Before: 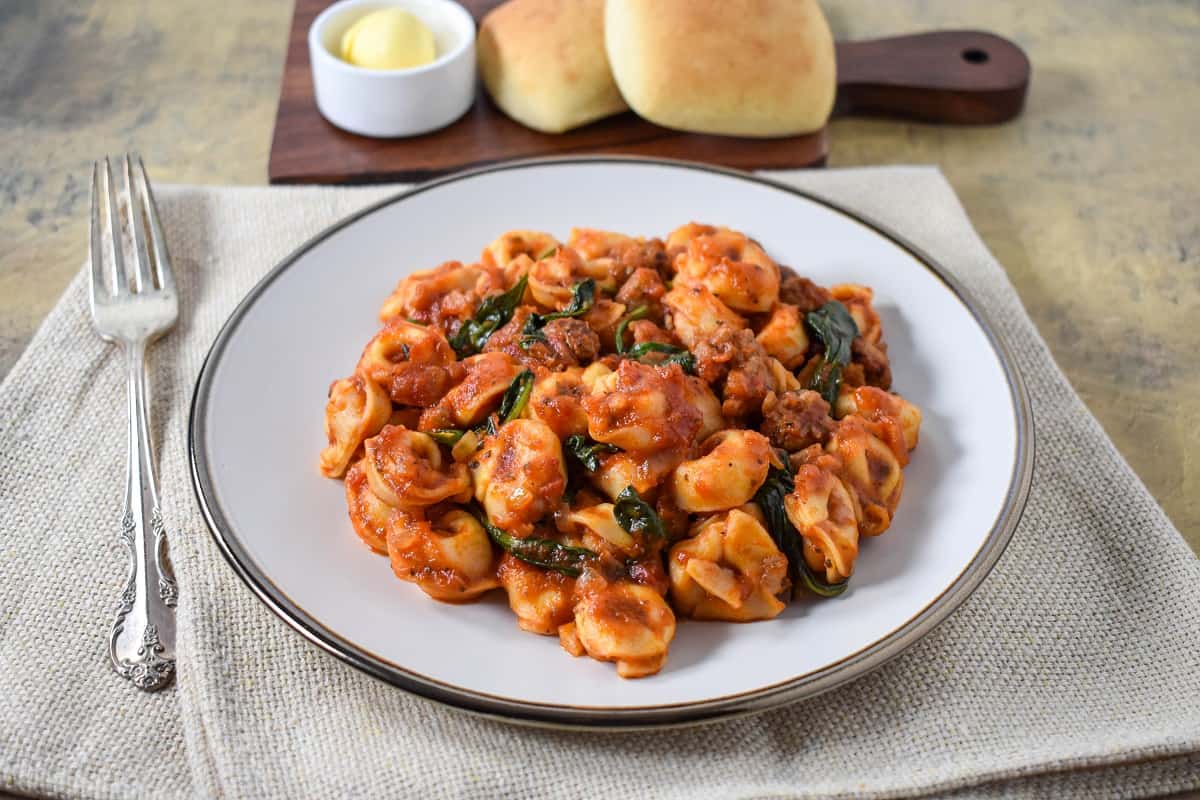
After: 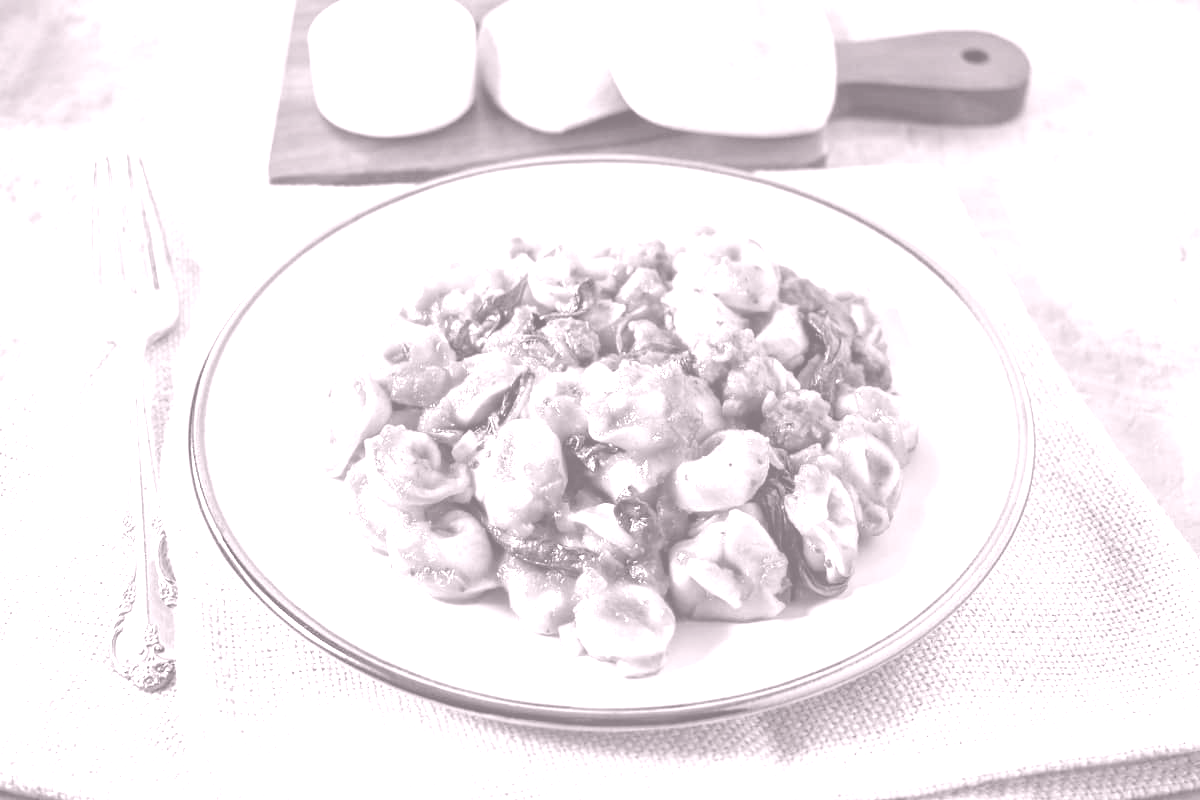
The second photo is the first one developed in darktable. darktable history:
color correction: highlights a* -2.73, highlights b* -2.09, shadows a* 2.41, shadows b* 2.73
colorize: hue 25.2°, saturation 83%, source mix 82%, lightness 79%, version 1
